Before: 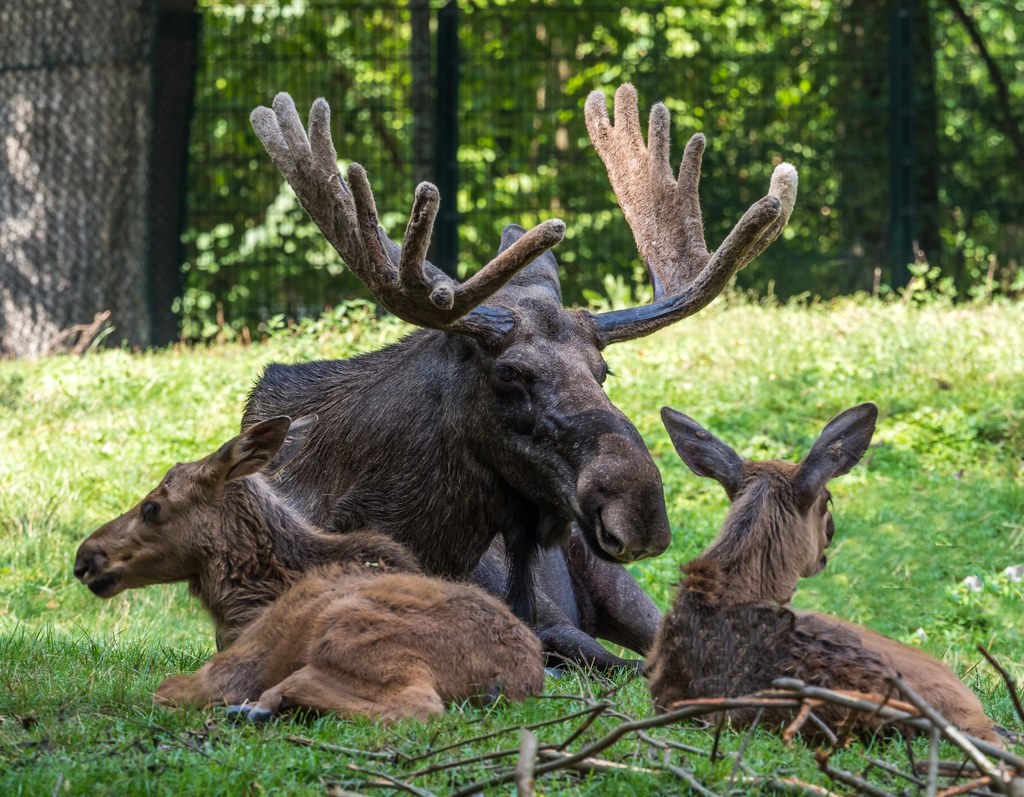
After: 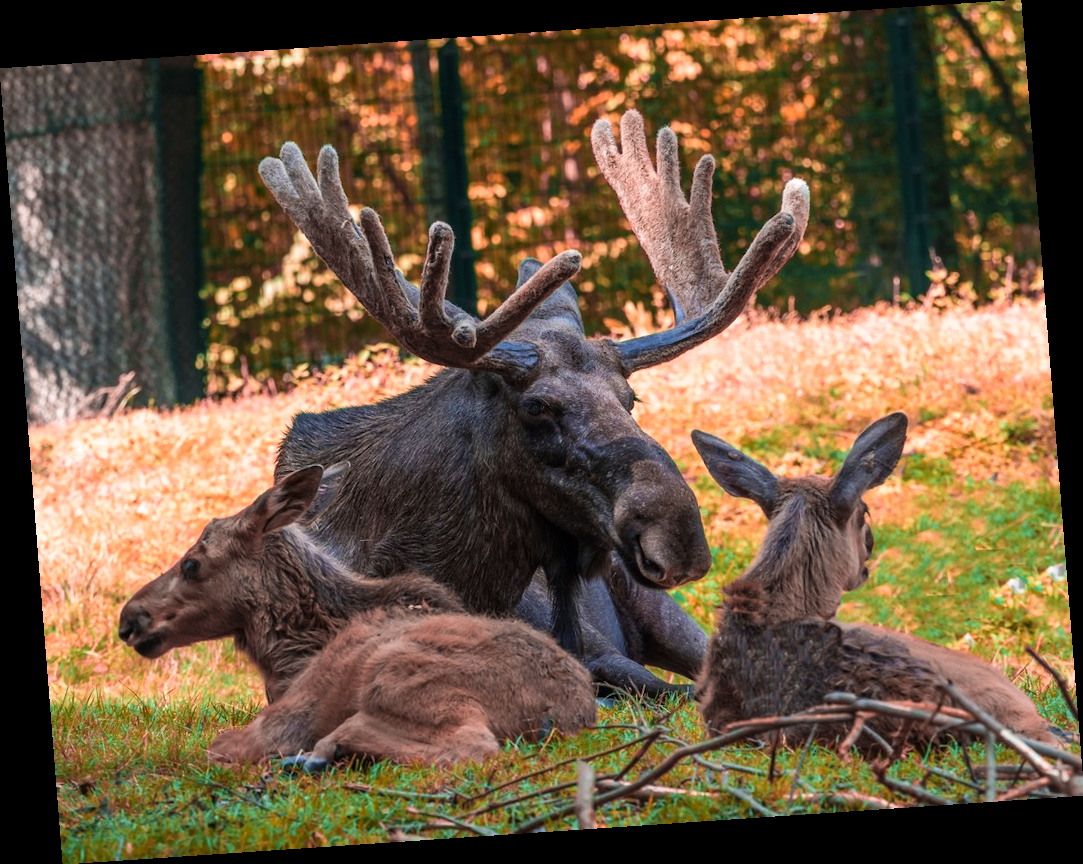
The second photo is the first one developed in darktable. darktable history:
velvia: strength 29%
color zones: curves: ch2 [(0, 0.5) (0.084, 0.497) (0.323, 0.335) (0.4, 0.497) (1, 0.5)], process mode strong
rotate and perspective: rotation -4.2°, shear 0.006, automatic cropping off
